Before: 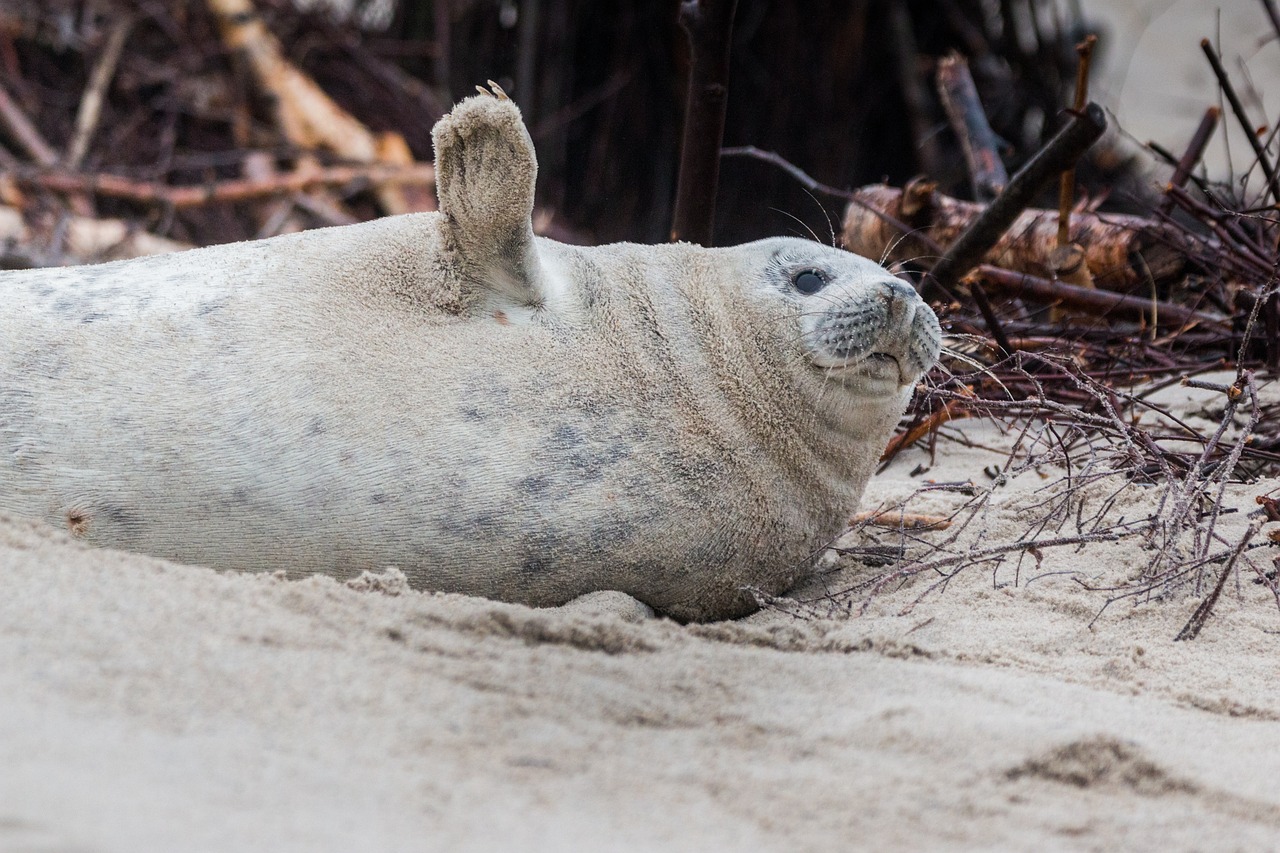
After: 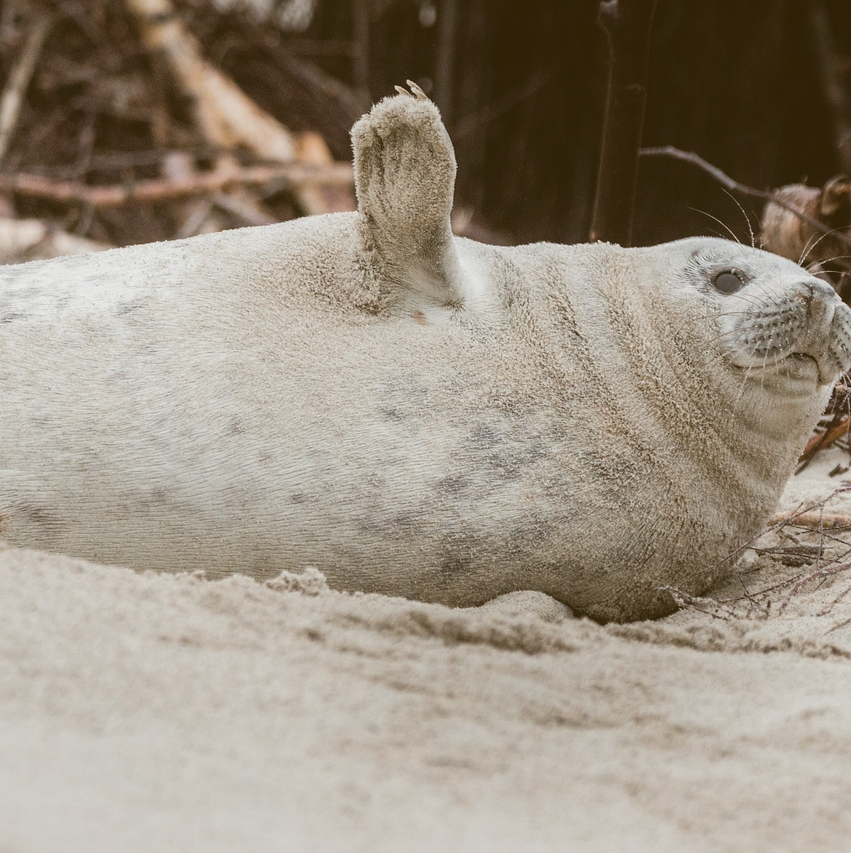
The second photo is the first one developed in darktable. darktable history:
contrast brightness saturation: contrast -0.264, saturation -0.434
color correction: highlights a* -0.597, highlights b* 0.158, shadows a* 4.86, shadows b* 20.84
tone equalizer: -8 EV -0.435 EV, -7 EV -0.367 EV, -6 EV -0.347 EV, -5 EV -0.233 EV, -3 EV 0.207 EV, -2 EV 0.343 EV, -1 EV 0.407 EV, +0 EV 0.434 EV
crop and rotate: left 6.375%, right 27.128%
